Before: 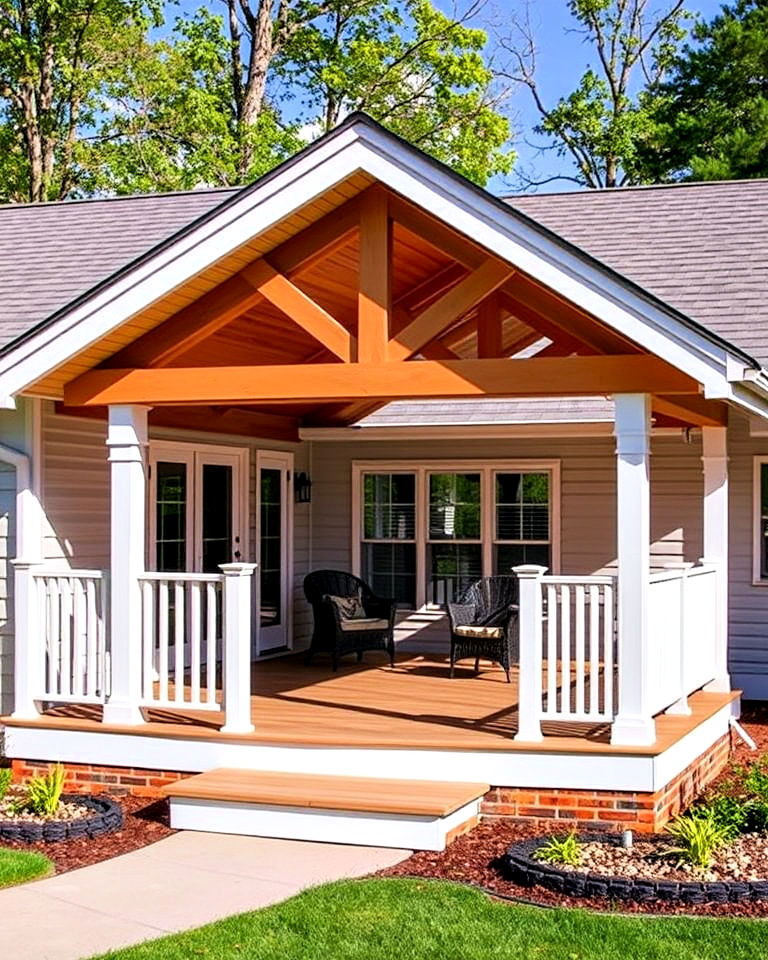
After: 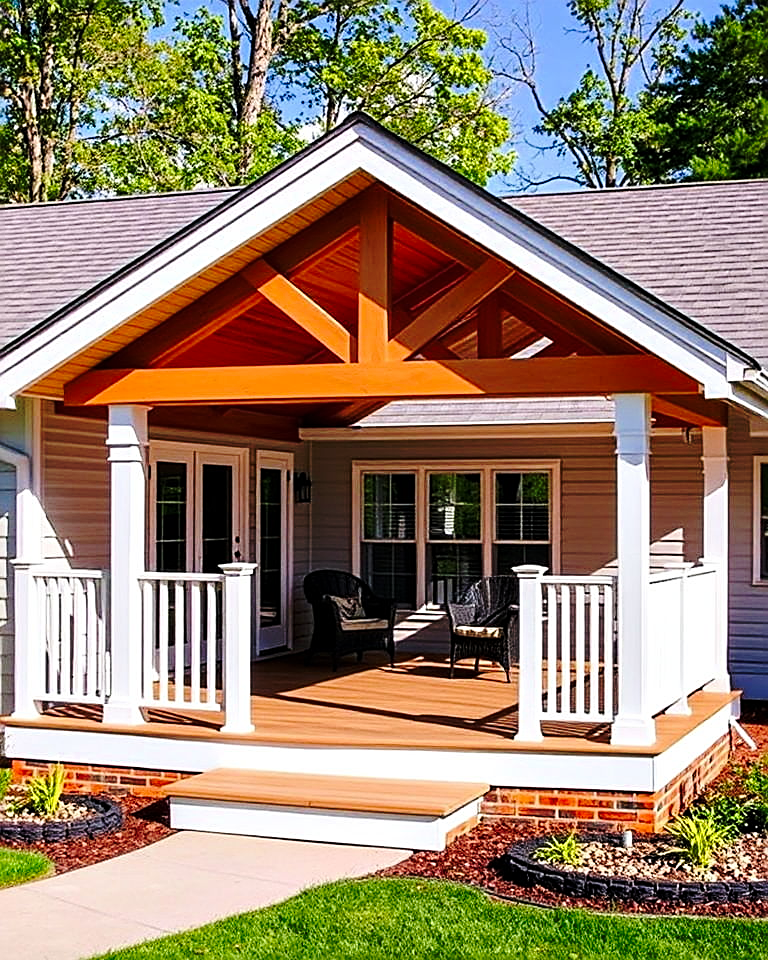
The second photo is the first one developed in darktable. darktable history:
sharpen: on, module defaults
base curve: curves: ch0 [(0, 0) (0.073, 0.04) (0.157, 0.139) (0.492, 0.492) (0.758, 0.758) (1, 1)], preserve colors none
